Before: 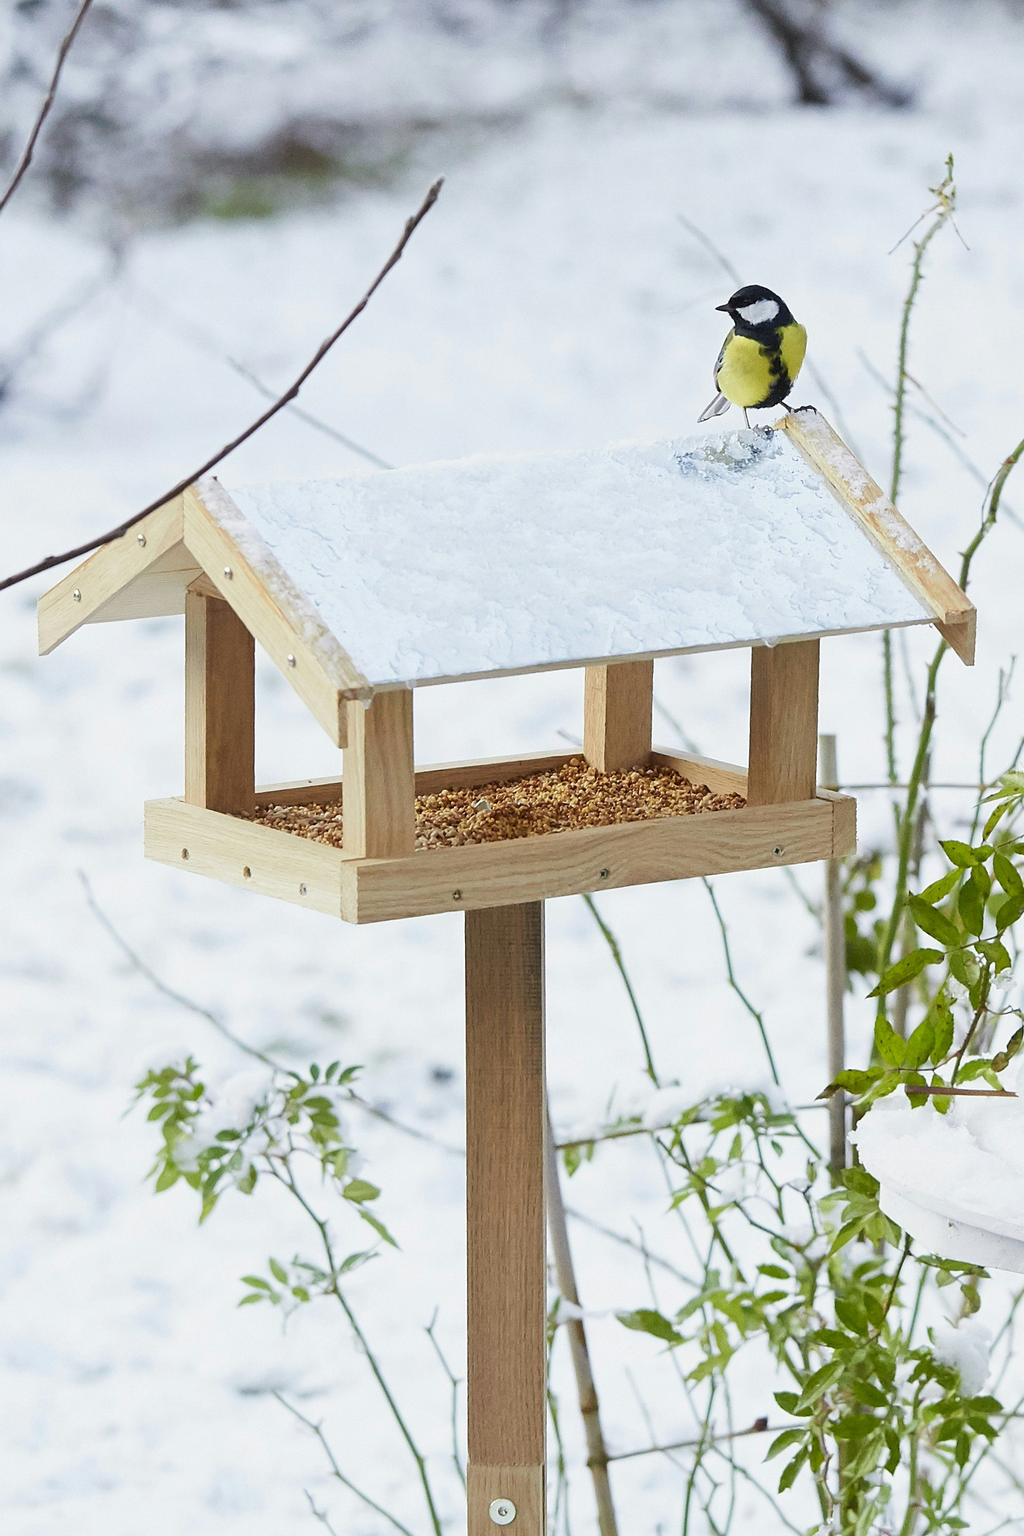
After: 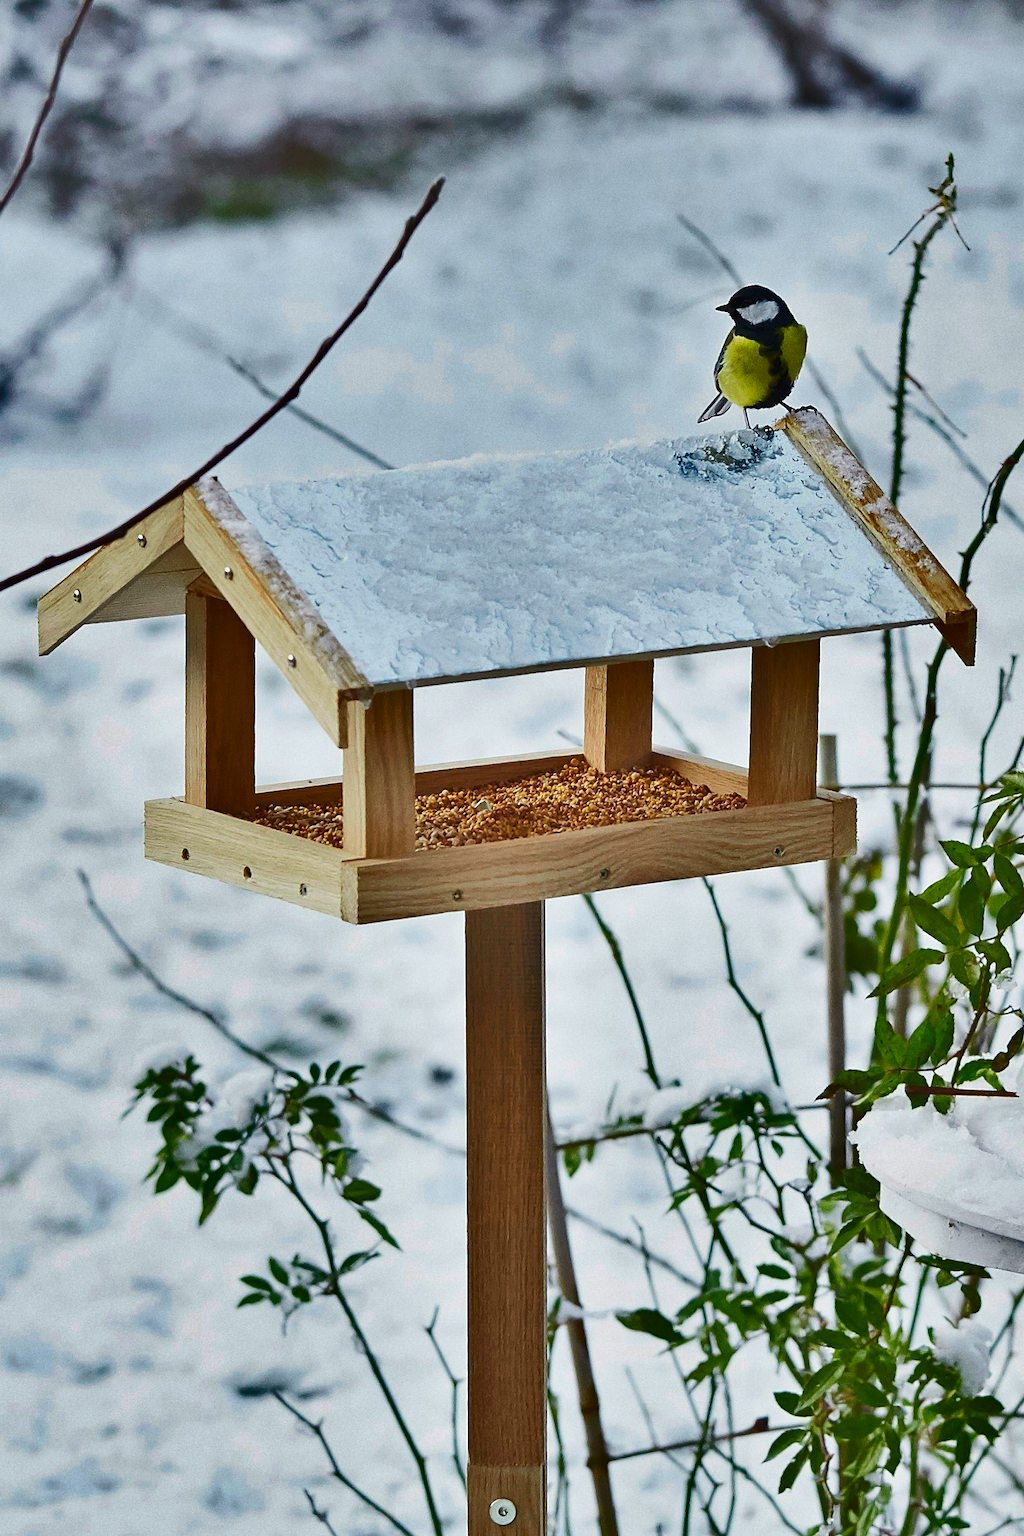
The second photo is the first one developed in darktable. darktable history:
shadows and highlights: shadows 20.91, highlights -82.73, soften with gaussian
contrast brightness saturation: brightness 0.28
